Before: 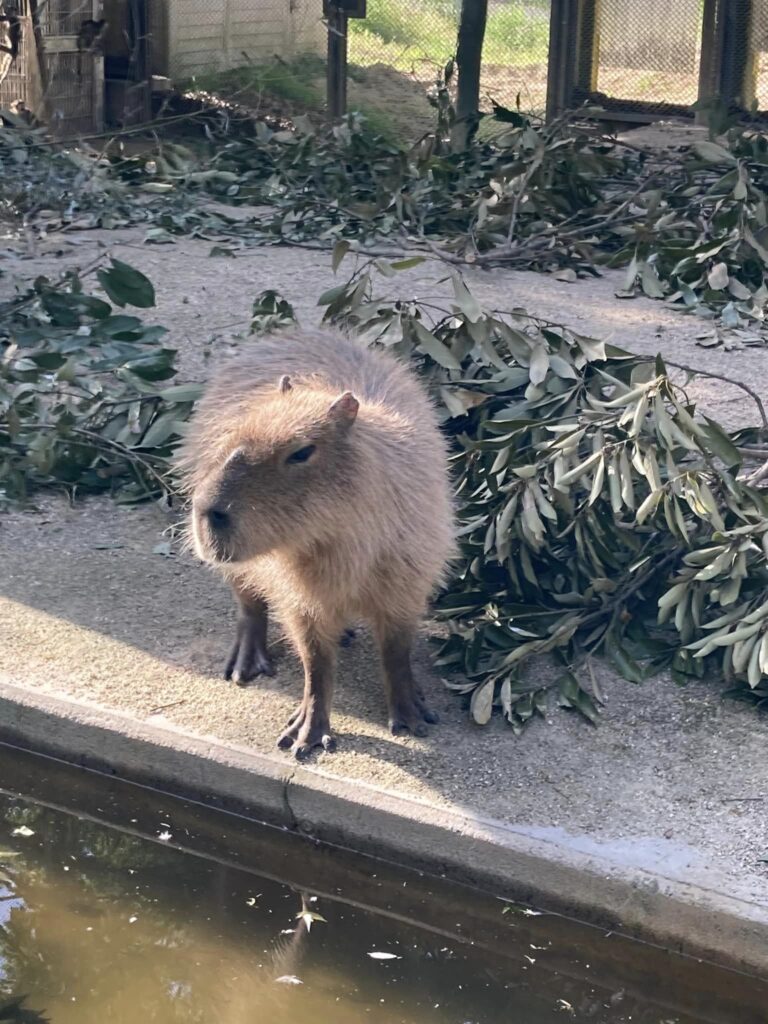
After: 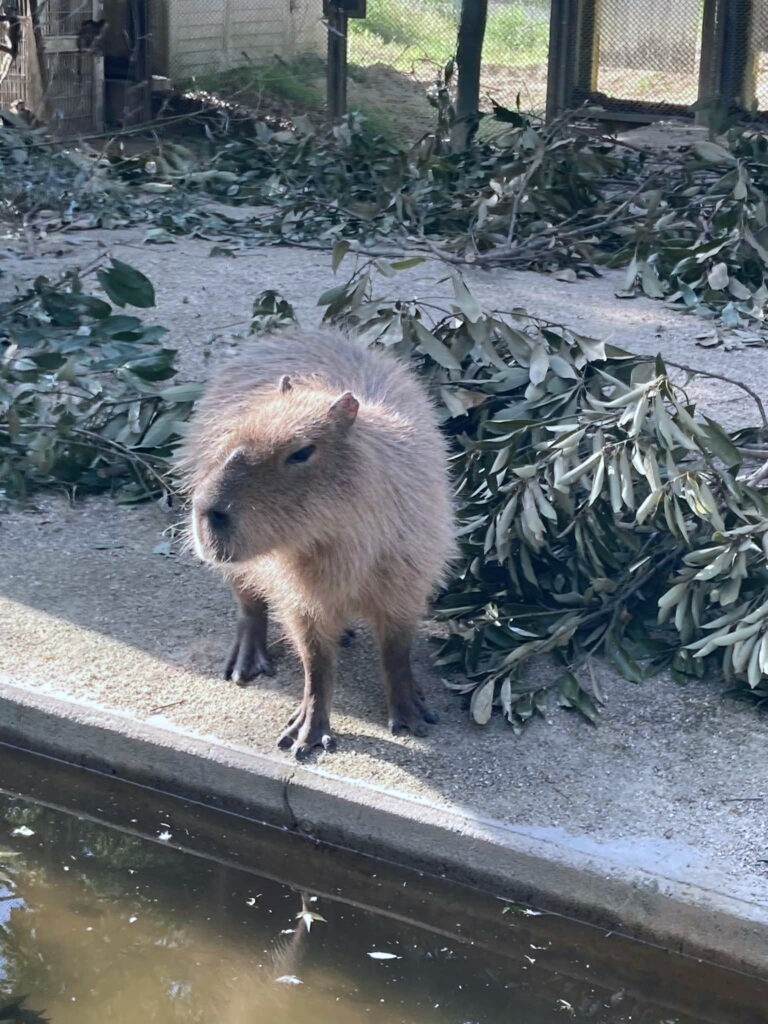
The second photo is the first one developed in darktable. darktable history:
color correction: highlights a* -4.02, highlights b* -10.59
